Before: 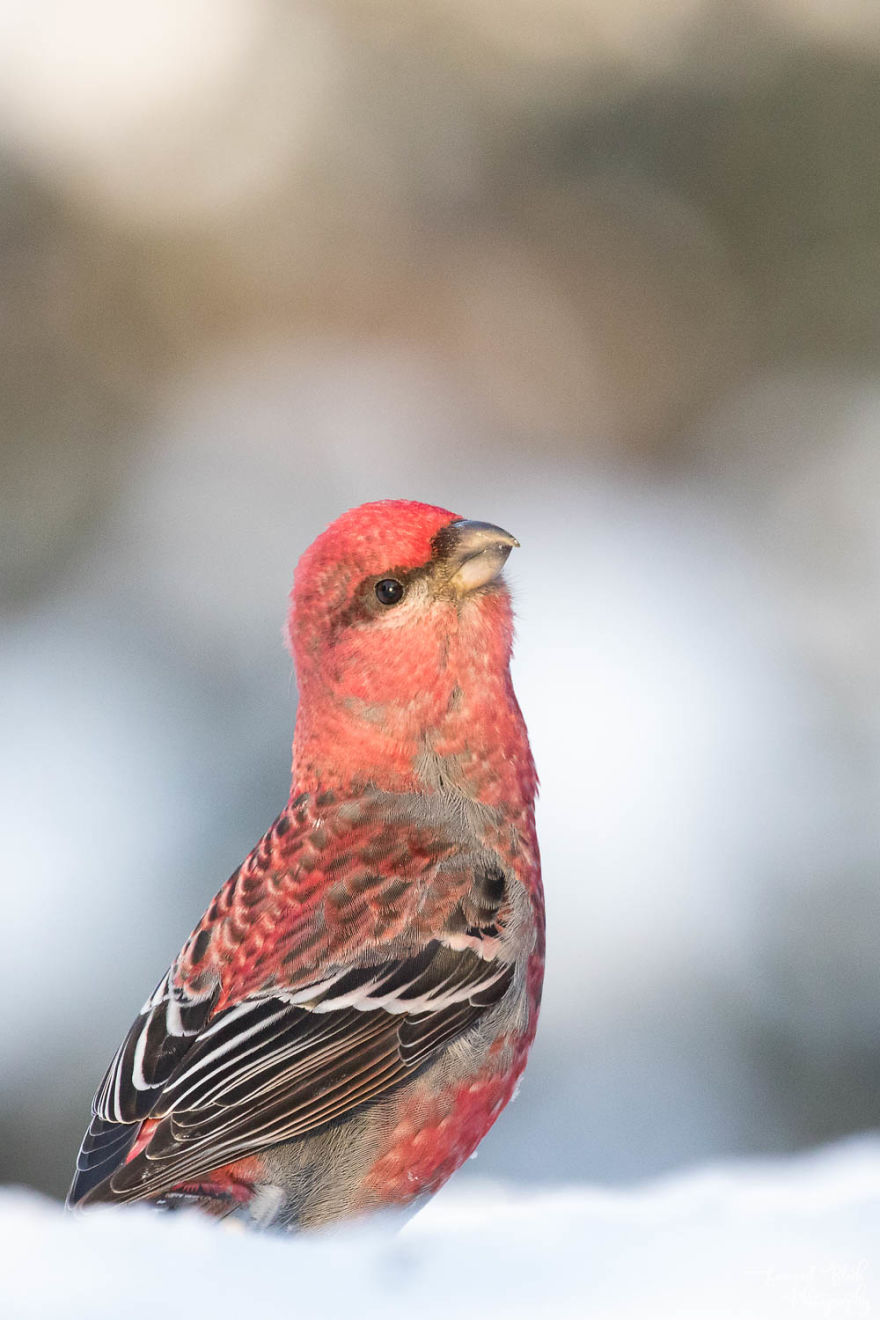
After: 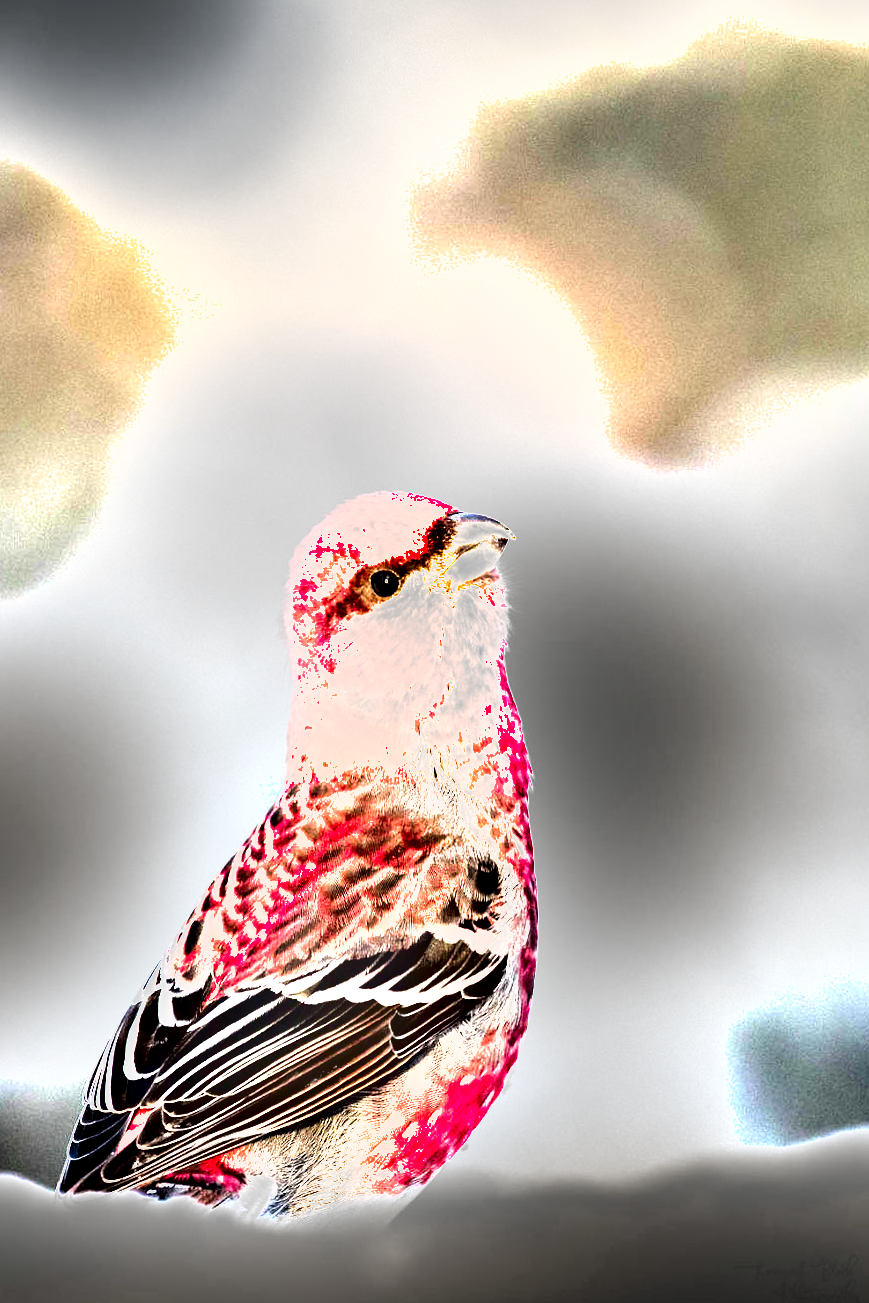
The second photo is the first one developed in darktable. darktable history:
shadows and highlights: shadows 43.84, white point adjustment -1.37, soften with gaussian
exposure: black level correction 0.005, exposure 2.082 EV, compensate highlight preservation false
crop and rotate: angle -0.482°
